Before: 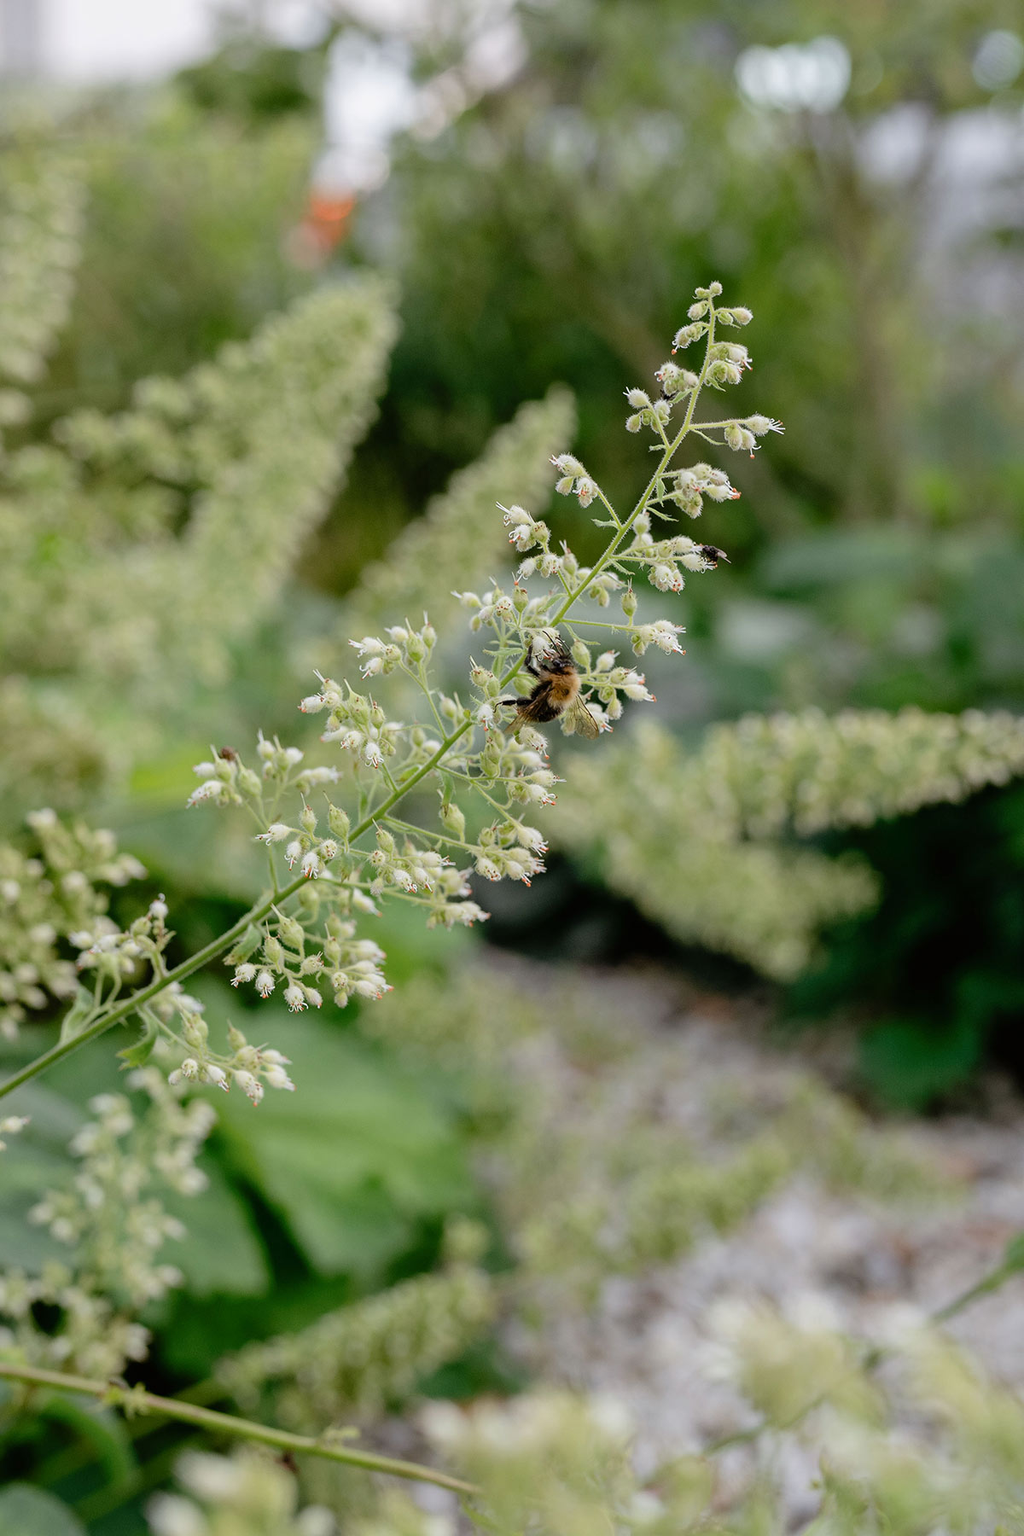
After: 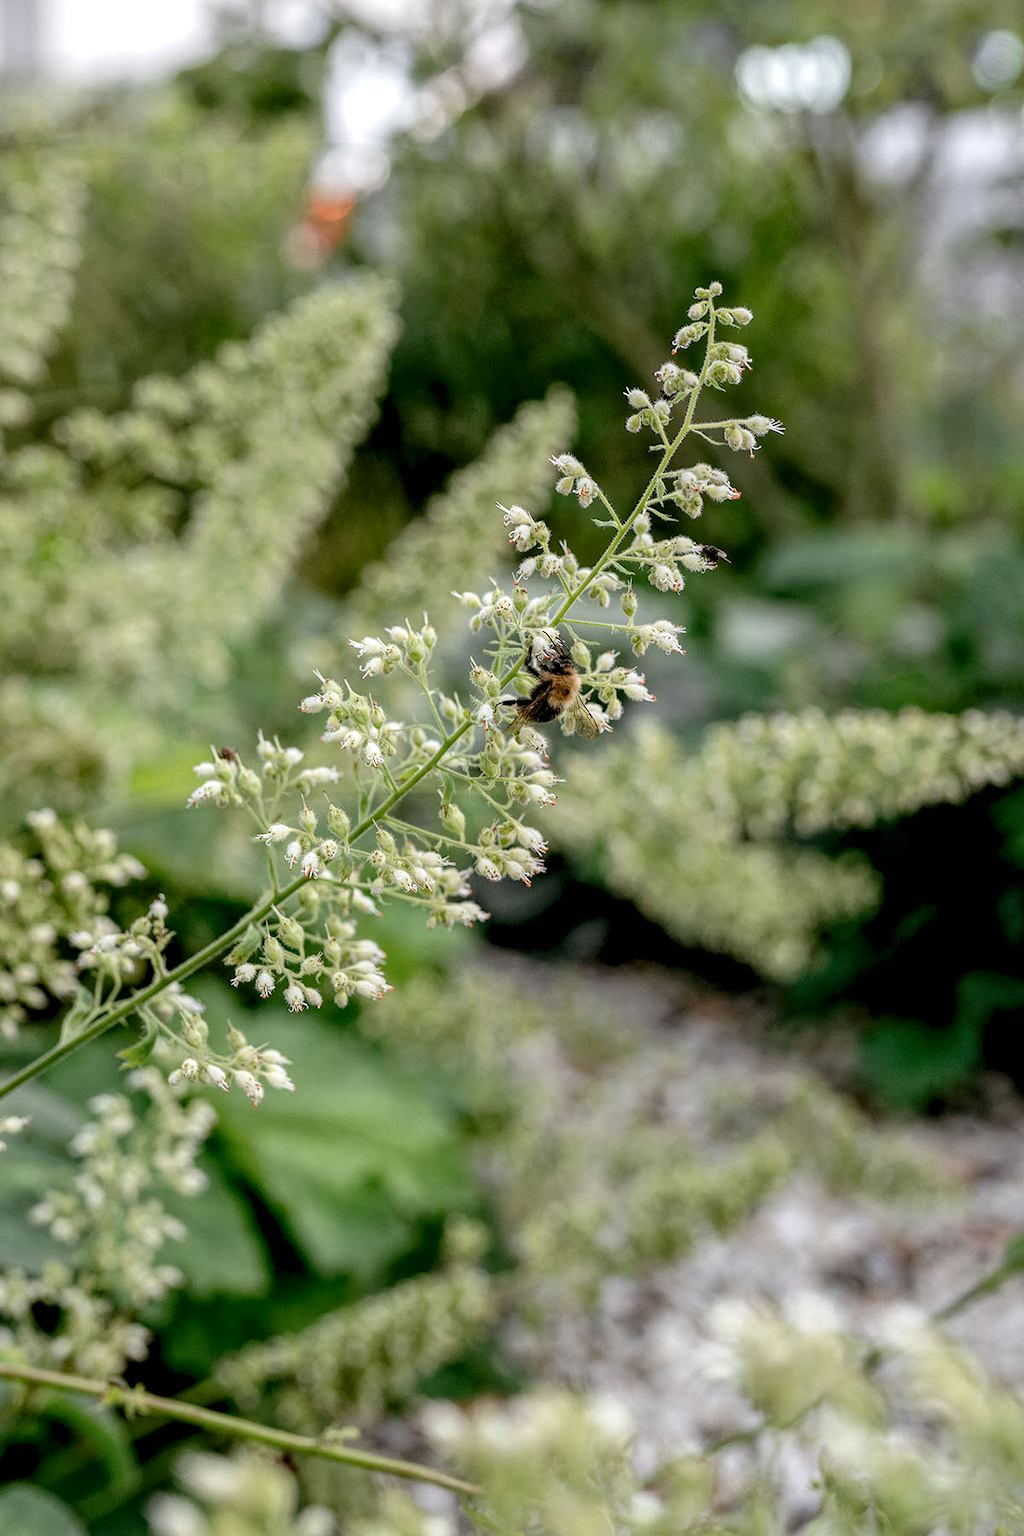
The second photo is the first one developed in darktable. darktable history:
local contrast: highlights 106%, shadows 103%, detail 201%, midtone range 0.2
